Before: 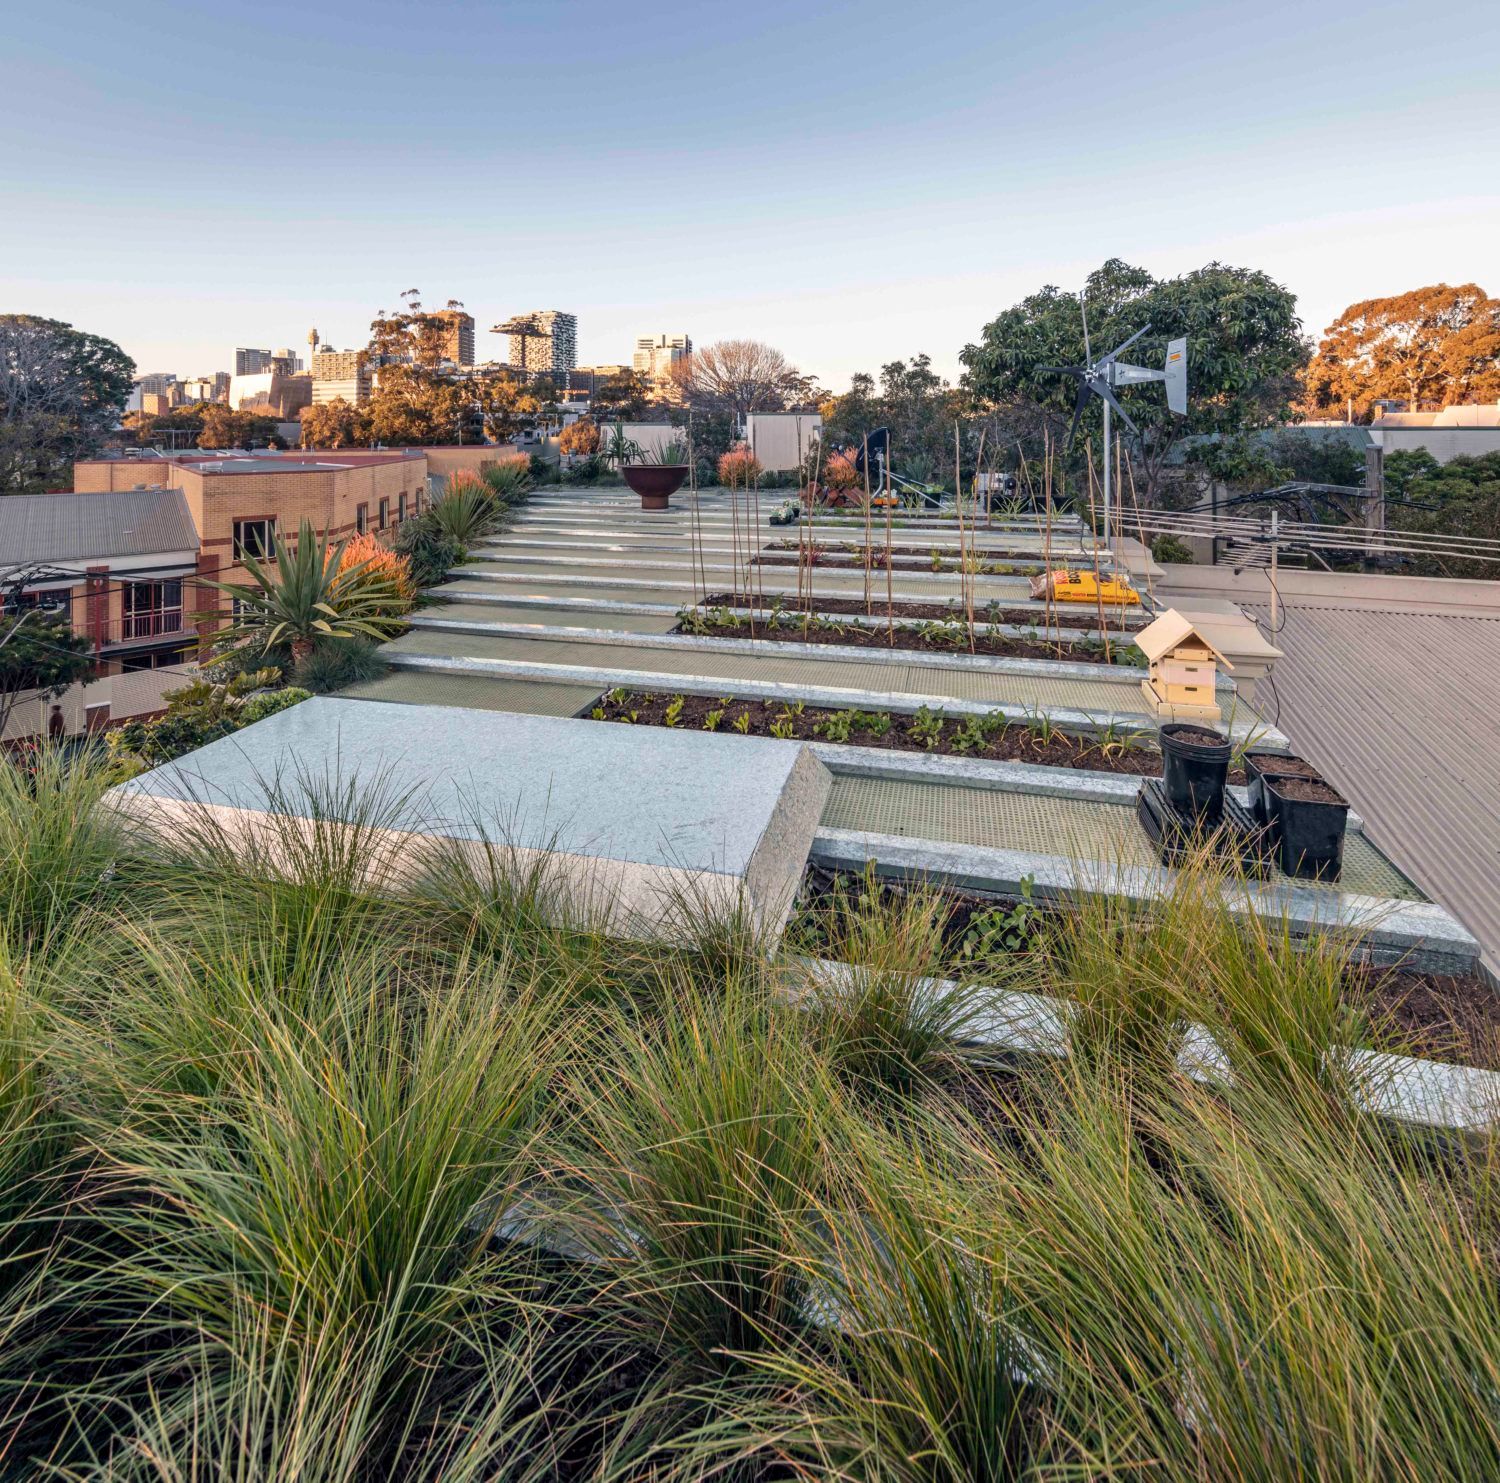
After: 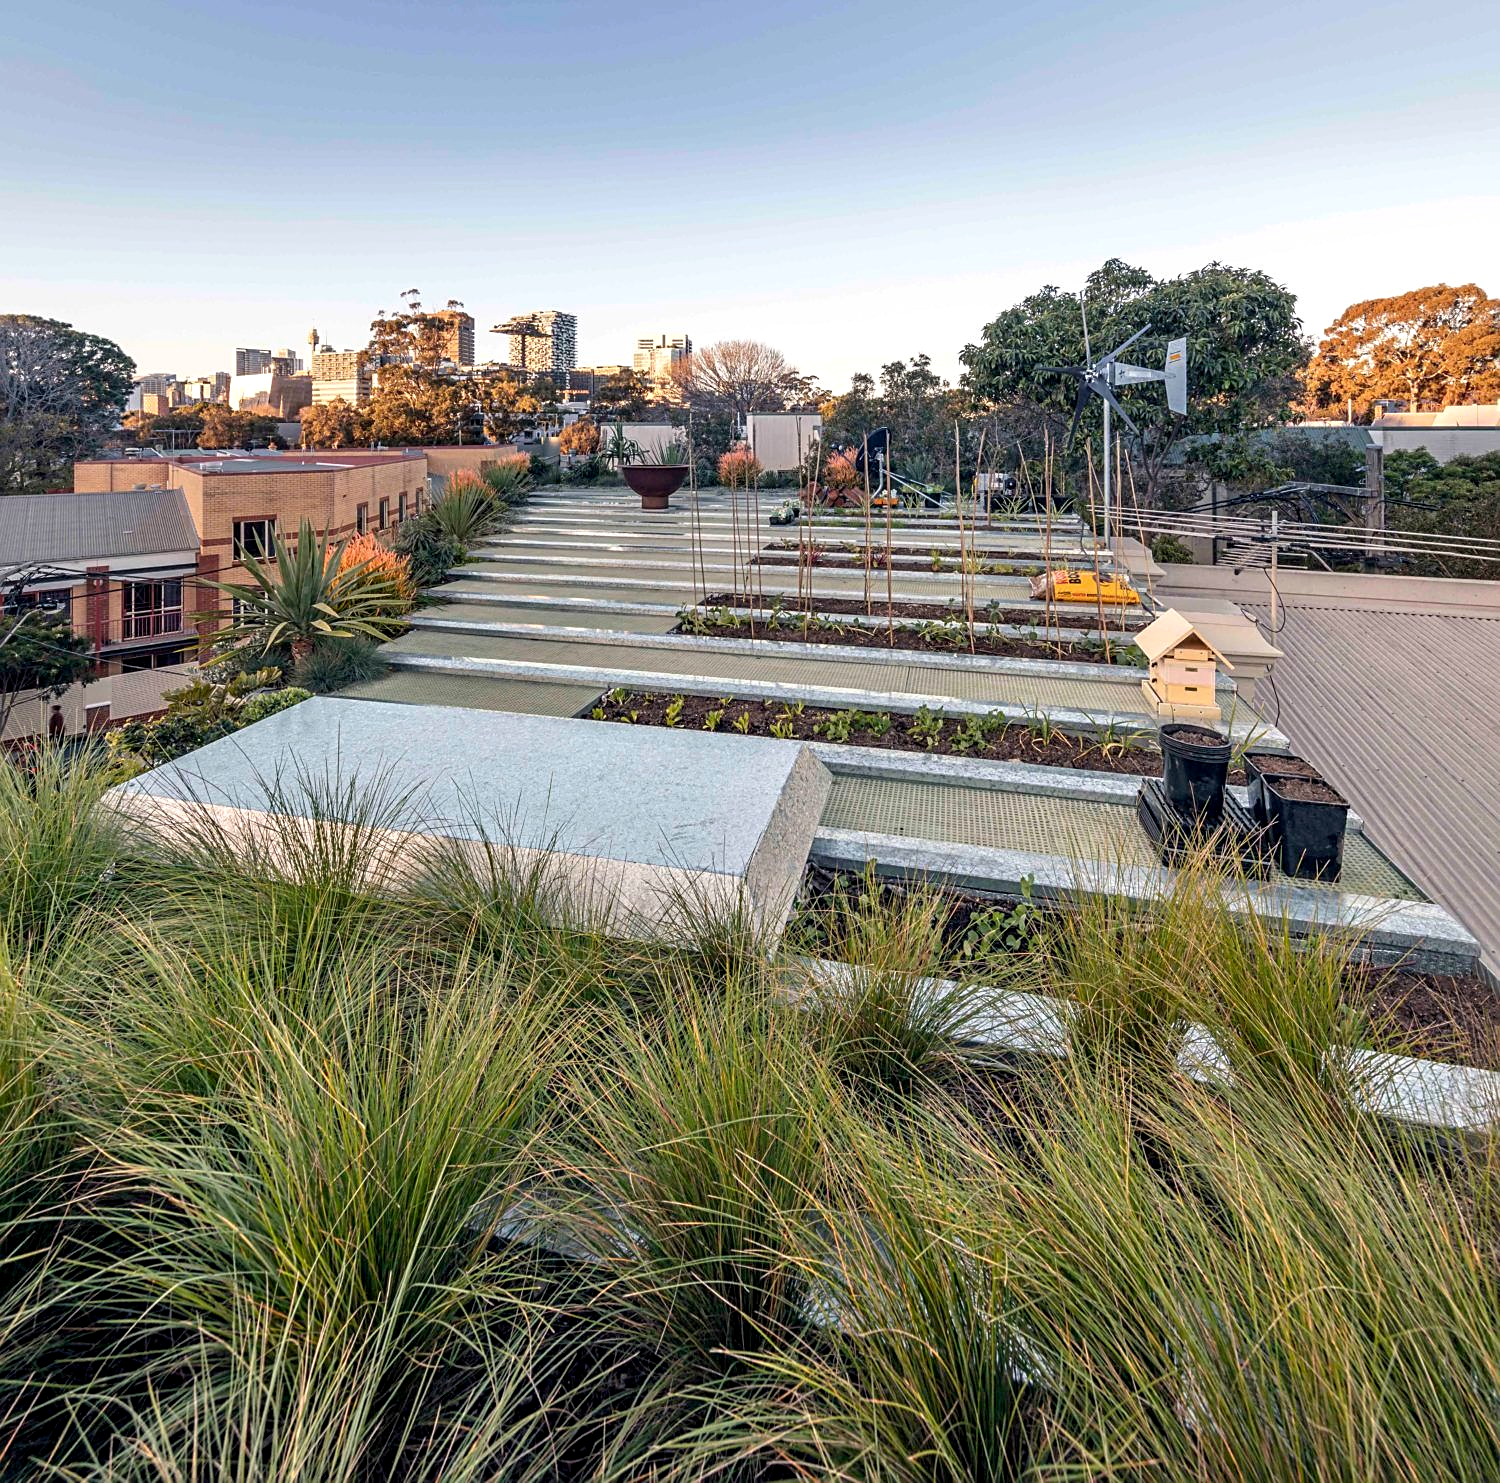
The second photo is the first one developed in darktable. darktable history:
exposure: black level correction 0.003, exposure 0.149 EV, compensate highlight preservation false
sharpen: on, module defaults
